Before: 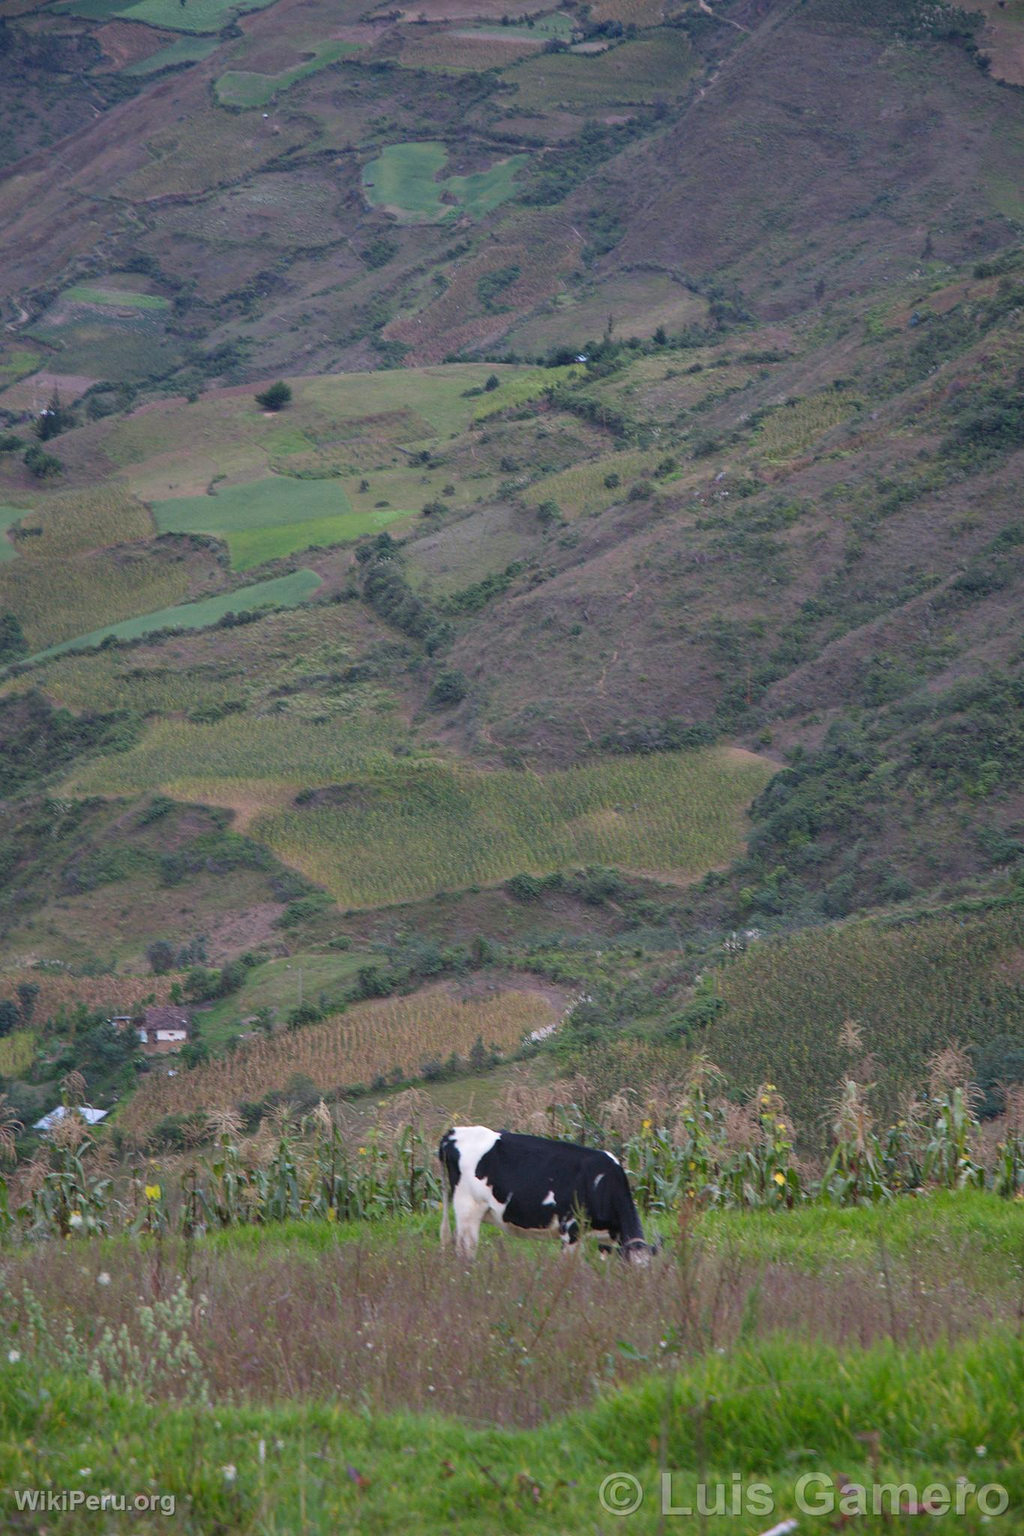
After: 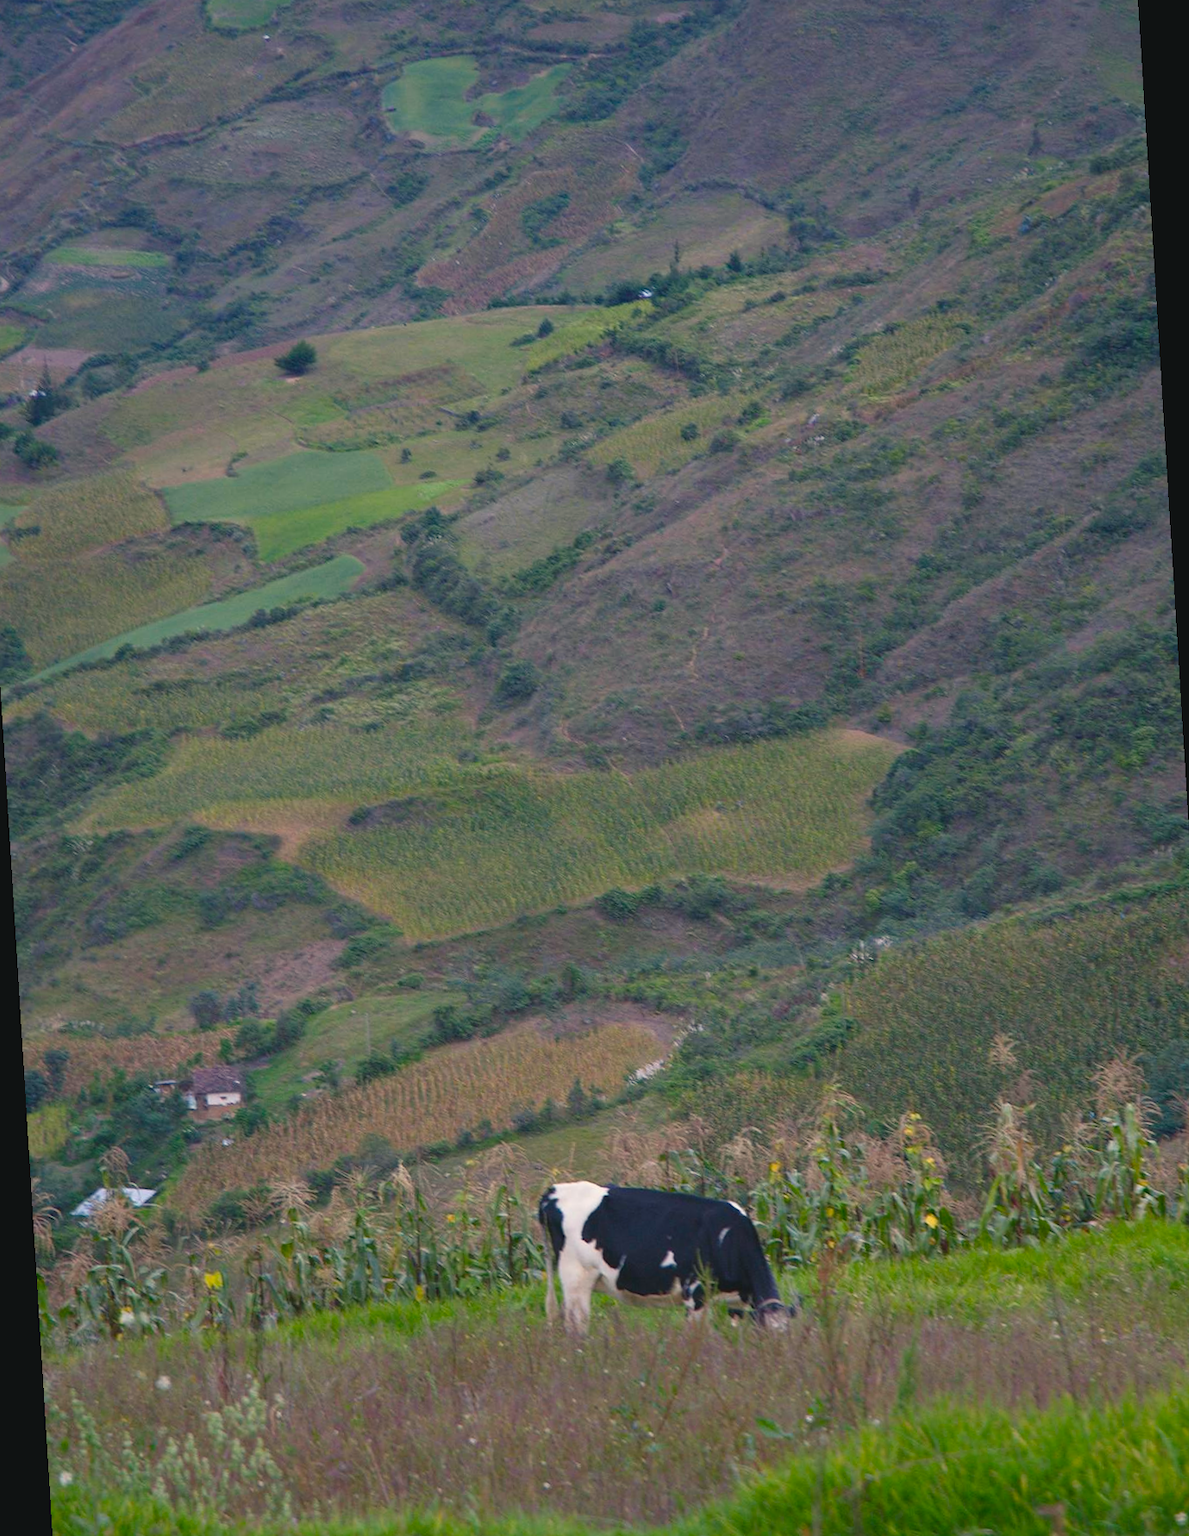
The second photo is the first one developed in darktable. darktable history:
exposure: black level correction 0.001, exposure -0.125 EV, compensate exposure bias true, compensate highlight preservation false
rotate and perspective: rotation -3.52°, crop left 0.036, crop right 0.964, crop top 0.081, crop bottom 0.919
color balance rgb: shadows lift › chroma 2%, shadows lift › hue 219.6°, power › hue 313.2°, highlights gain › chroma 3%, highlights gain › hue 75.6°, global offset › luminance 0.5%, perceptual saturation grading › global saturation 15.33%, perceptual saturation grading › highlights -19.33%, perceptual saturation grading › shadows 20%, global vibrance 20%
fill light: on, module defaults
